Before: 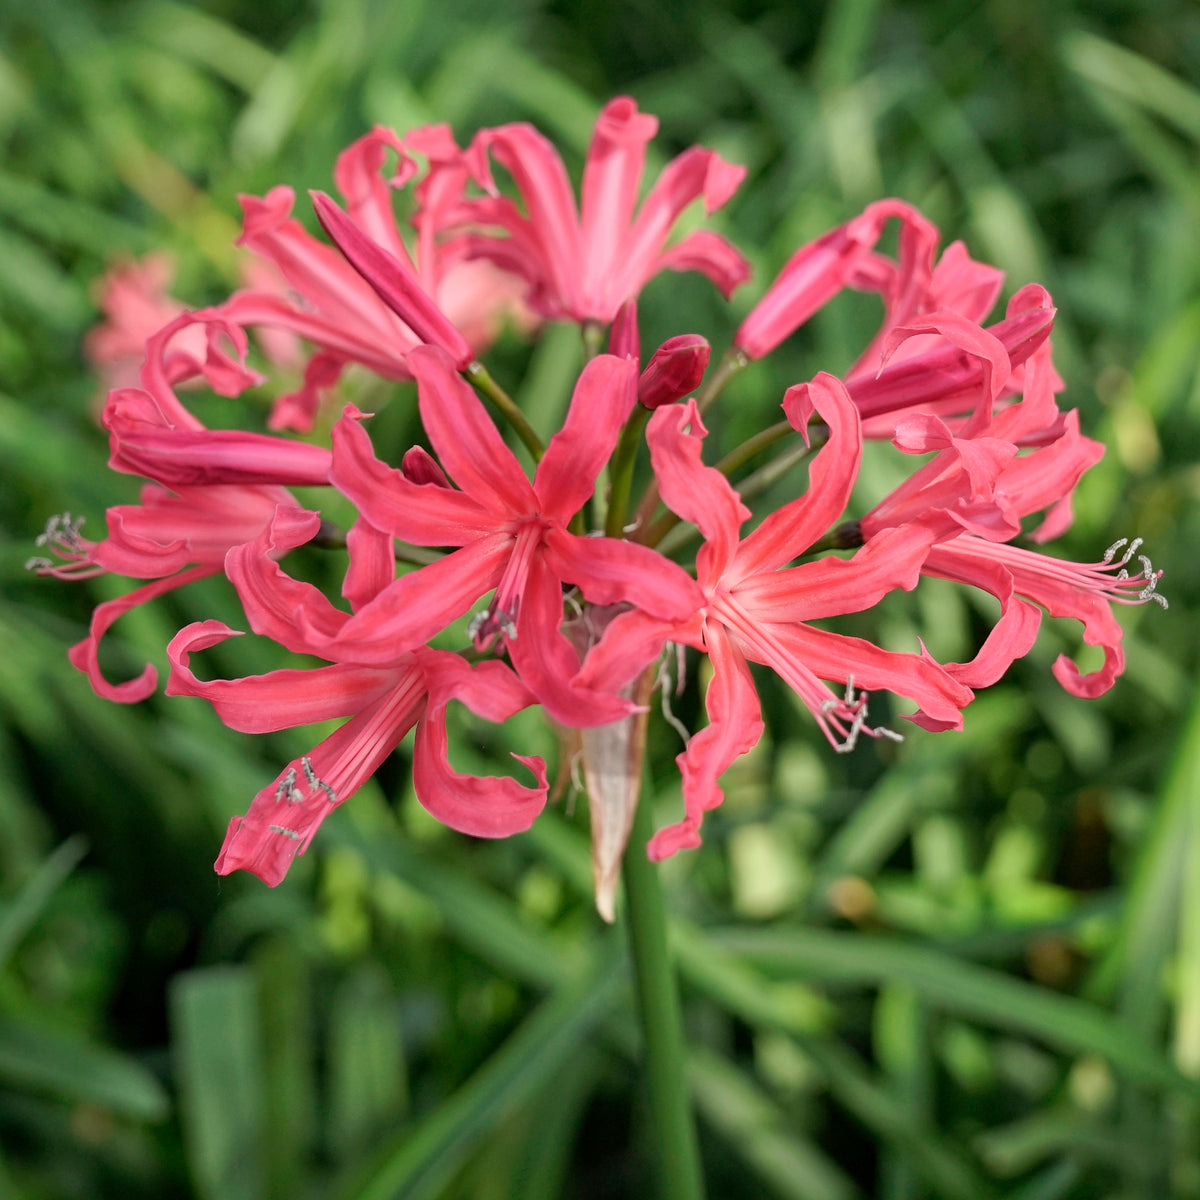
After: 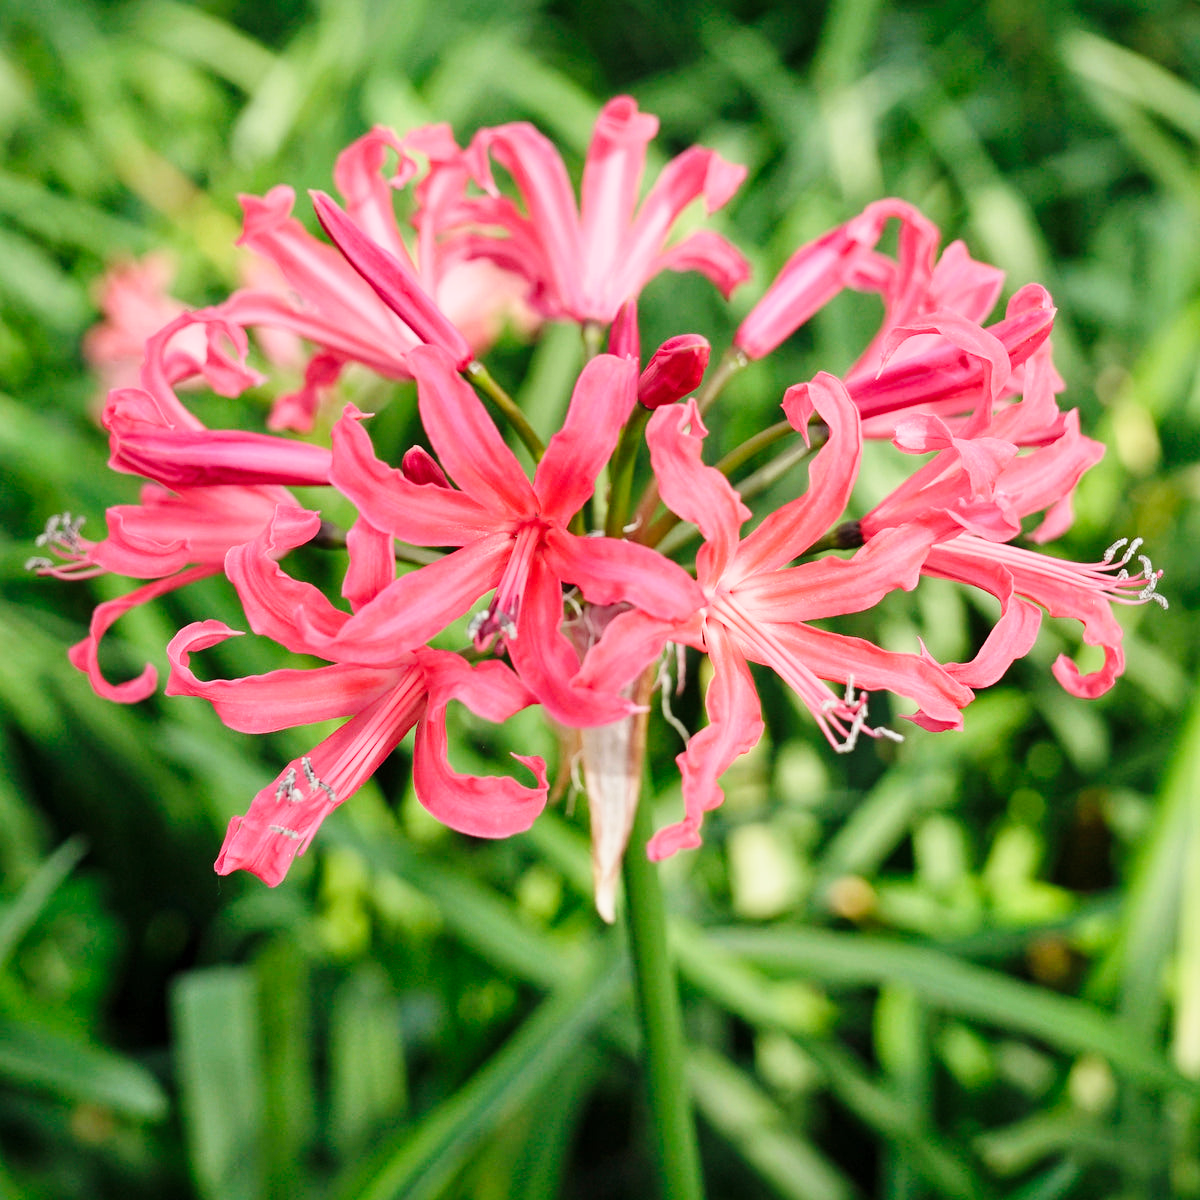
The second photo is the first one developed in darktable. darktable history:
shadows and highlights: shadows 25.11, highlights -23.52
base curve: curves: ch0 [(0, 0) (0.028, 0.03) (0.121, 0.232) (0.46, 0.748) (0.859, 0.968) (1, 1)], preserve colors none
